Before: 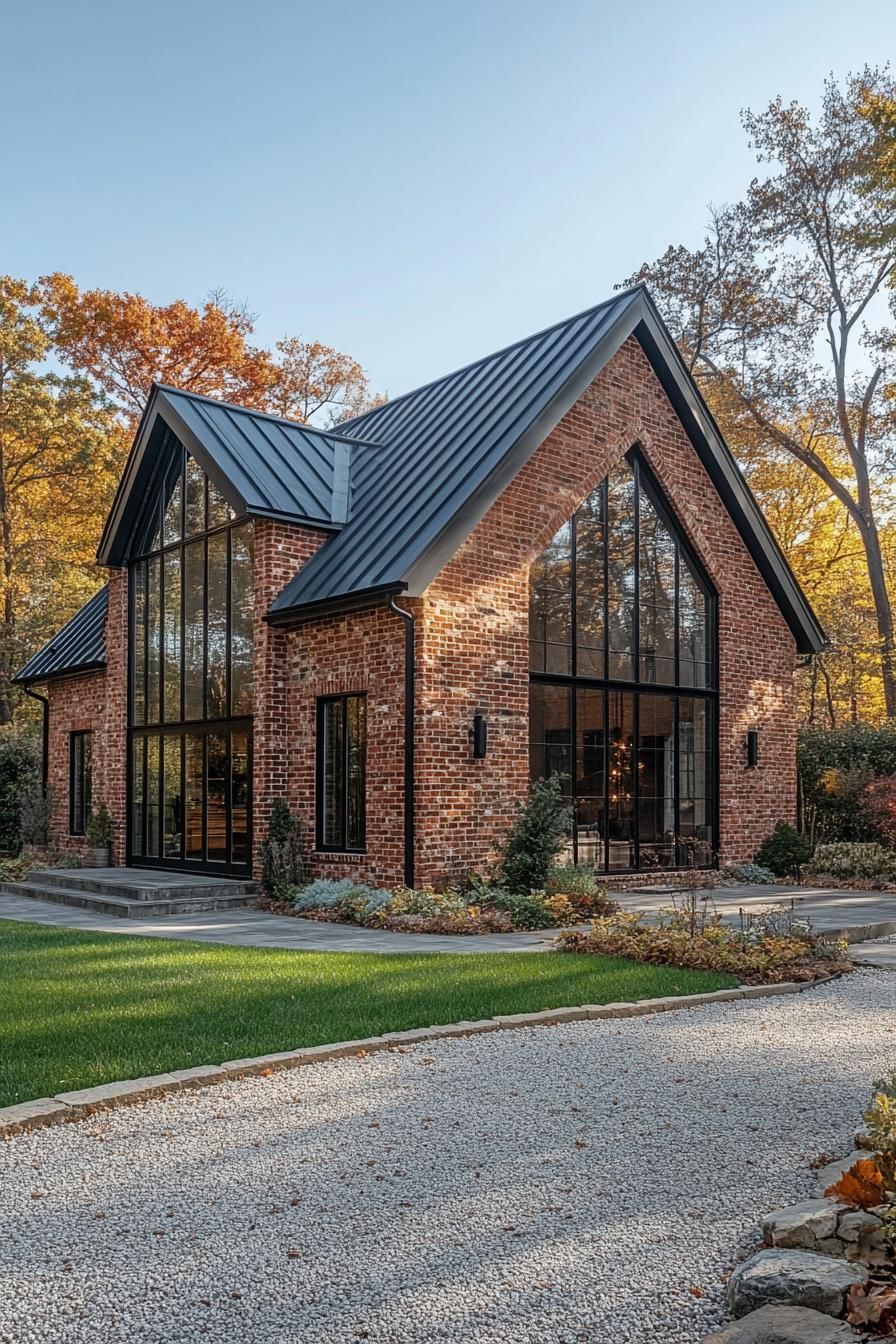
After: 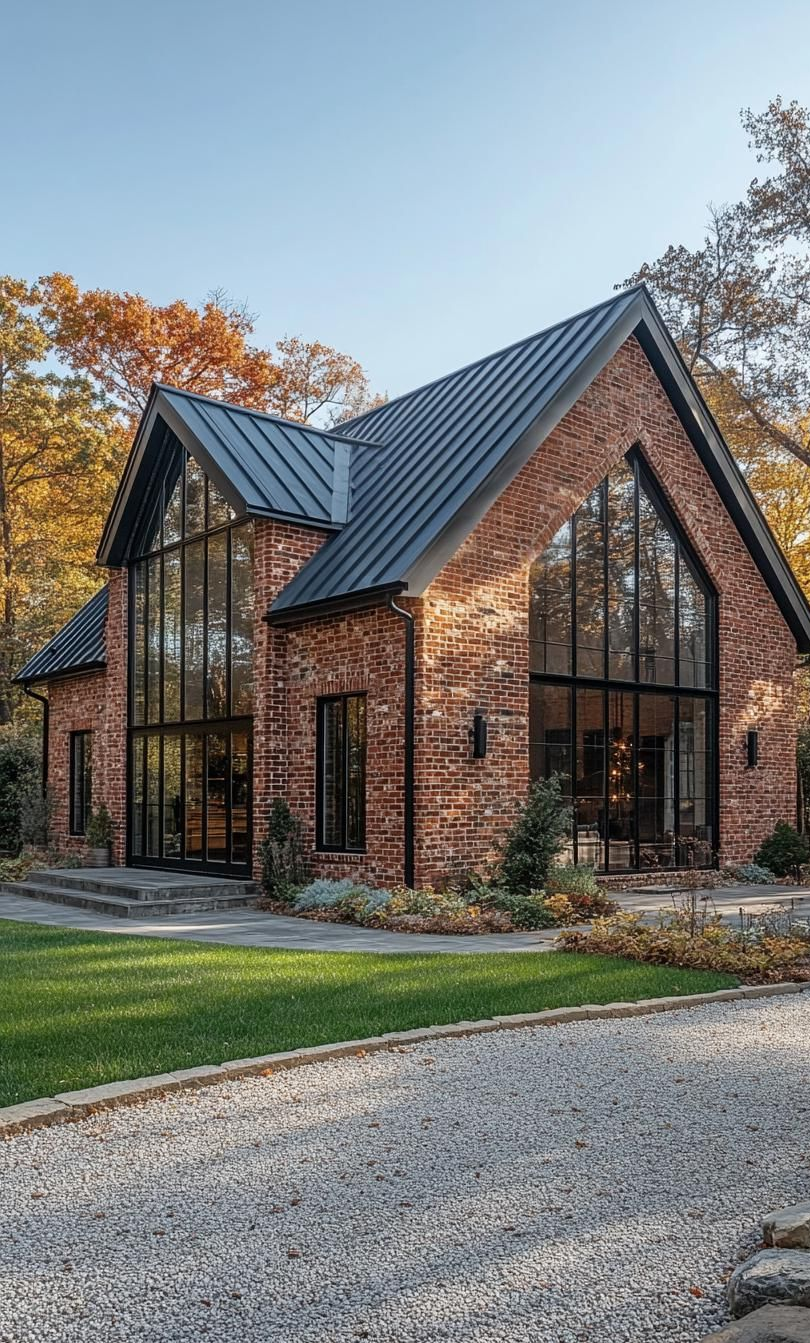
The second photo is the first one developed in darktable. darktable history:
crop: right 9.507%, bottom 0.042%
